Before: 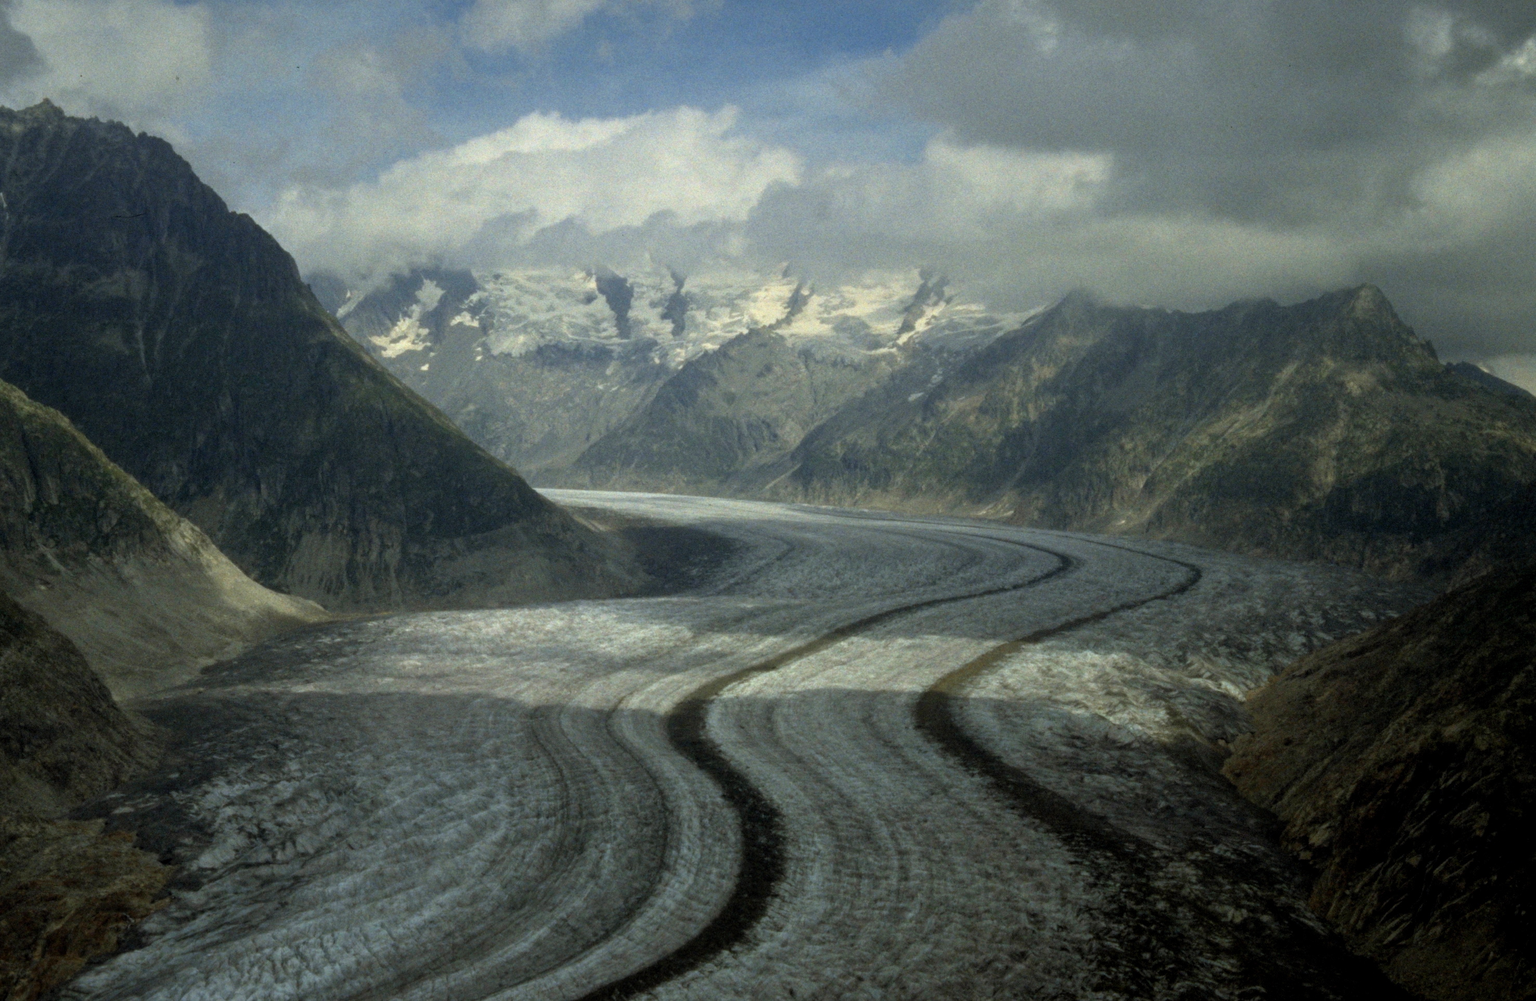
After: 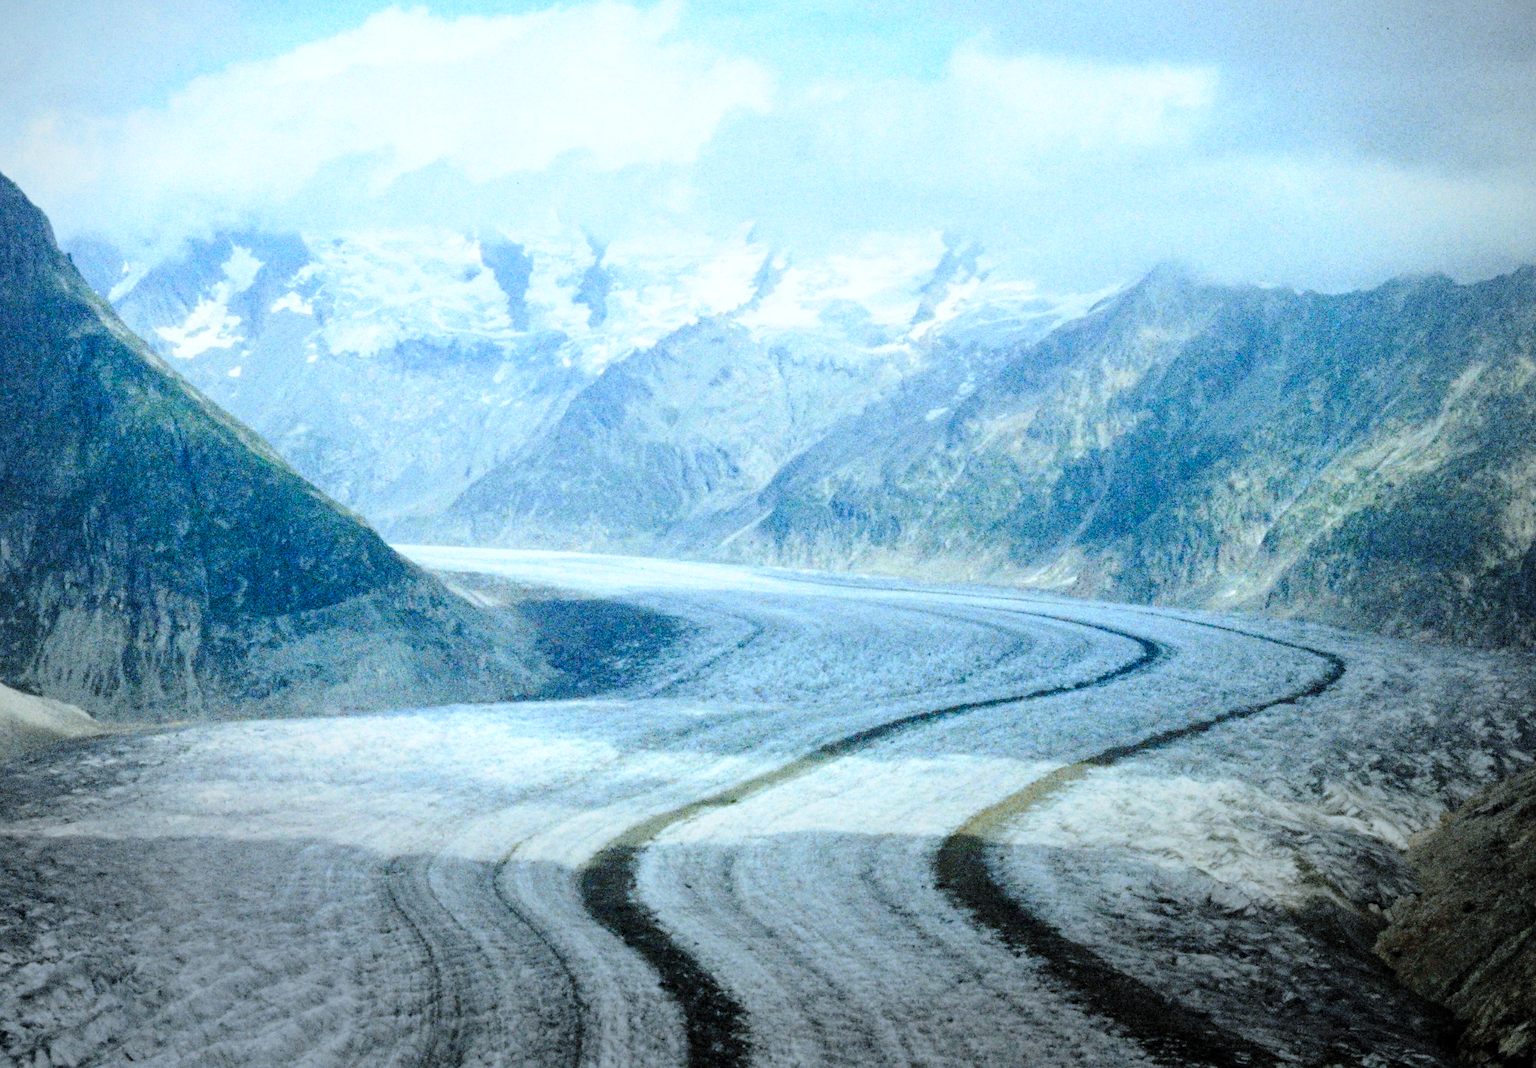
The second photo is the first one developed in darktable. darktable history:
sharpen: radius 1.566, amount 0.369, threshold 1.443
crop and rotate: left 16.994%, top 10.721%, right 13.035%, bottom 14.556%
contrast brightness saturation: contrast 0.201, brightness 0.164, saturation 0.215
base curve: curves: ch0 [(0, 0) (0.028, 0.03) (0.121, 0.232) (0.46, 0.748) (0.859, 0.968) (1, 1)], preserve colors none
color calibration: illuminant custom, x 0.389, y 0.387, temperature 3800.52 K
haze removal: adaptive false
vignetting: center (-0.05, -0.357), automatic ratio true
exposure: exposure 0.243 EV, compensate highlight preservation false
